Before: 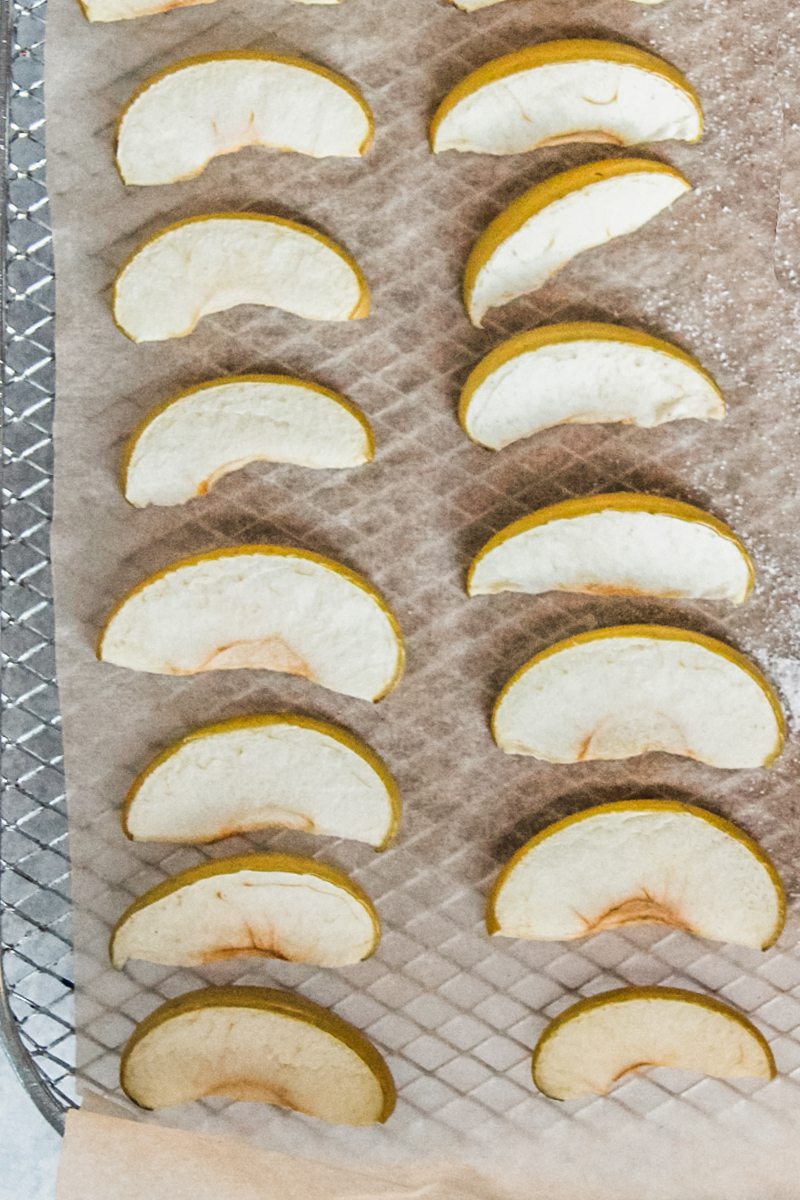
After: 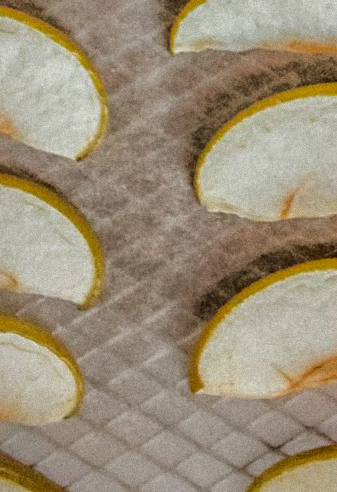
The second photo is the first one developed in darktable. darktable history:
grain: mid-tones bias 0%
local contrast: detail 130%
shadows and highlights: shadows -19.91, highlights -73.15
crop: left 37.221%, top 45.169%, right 20.63%, bottom 13.777%
